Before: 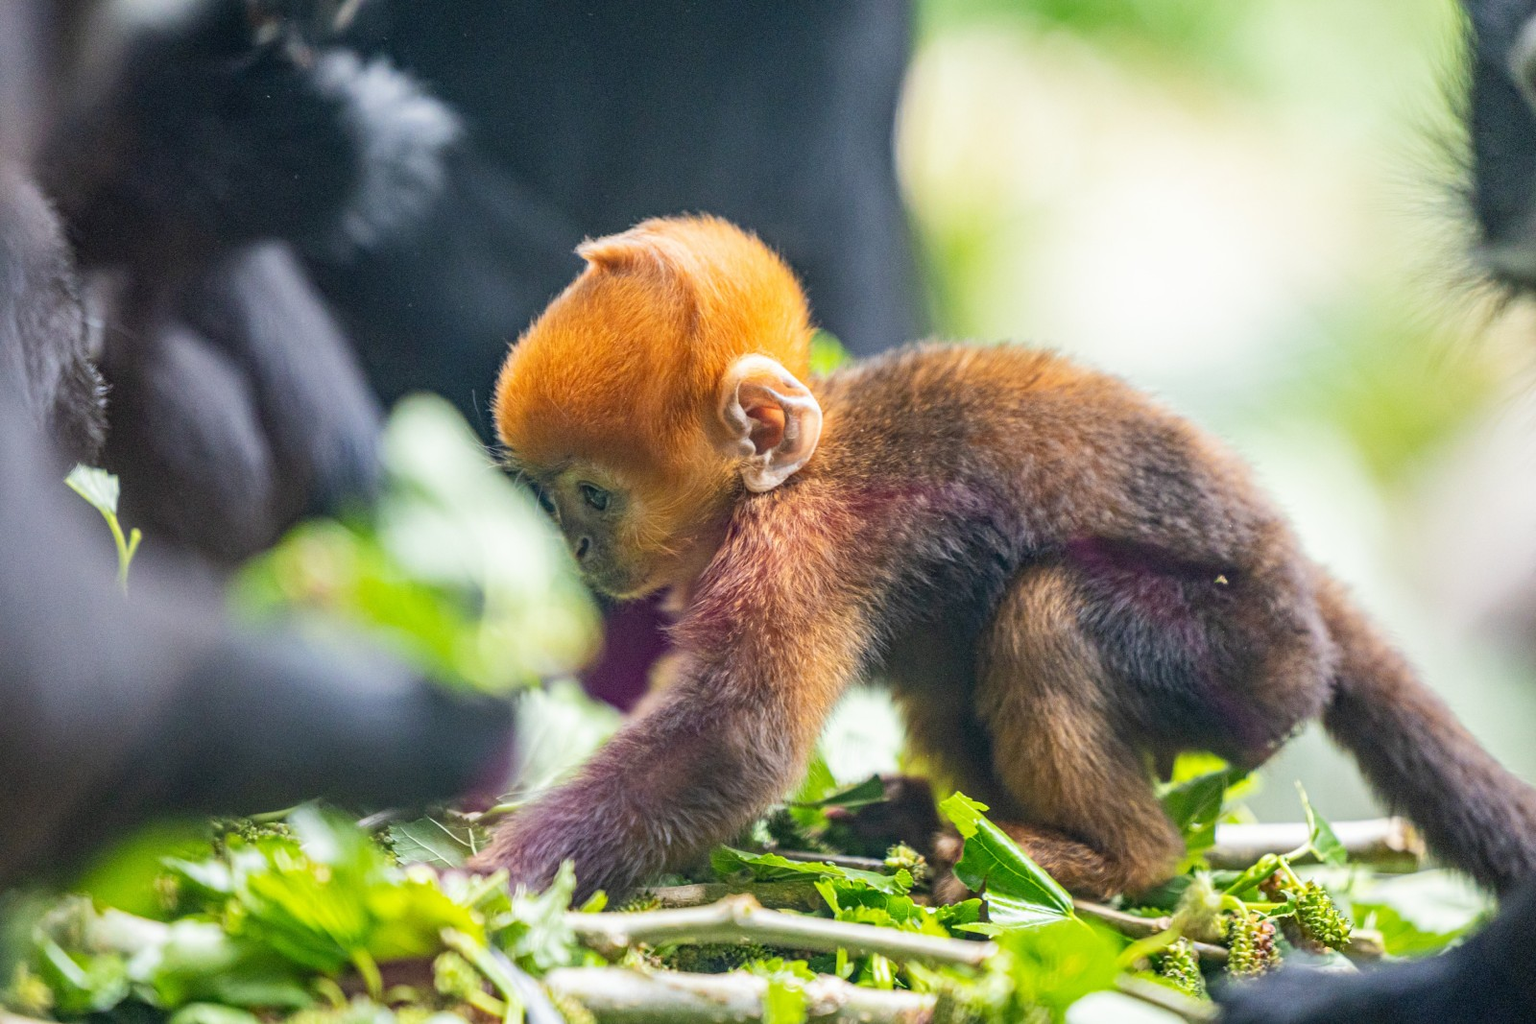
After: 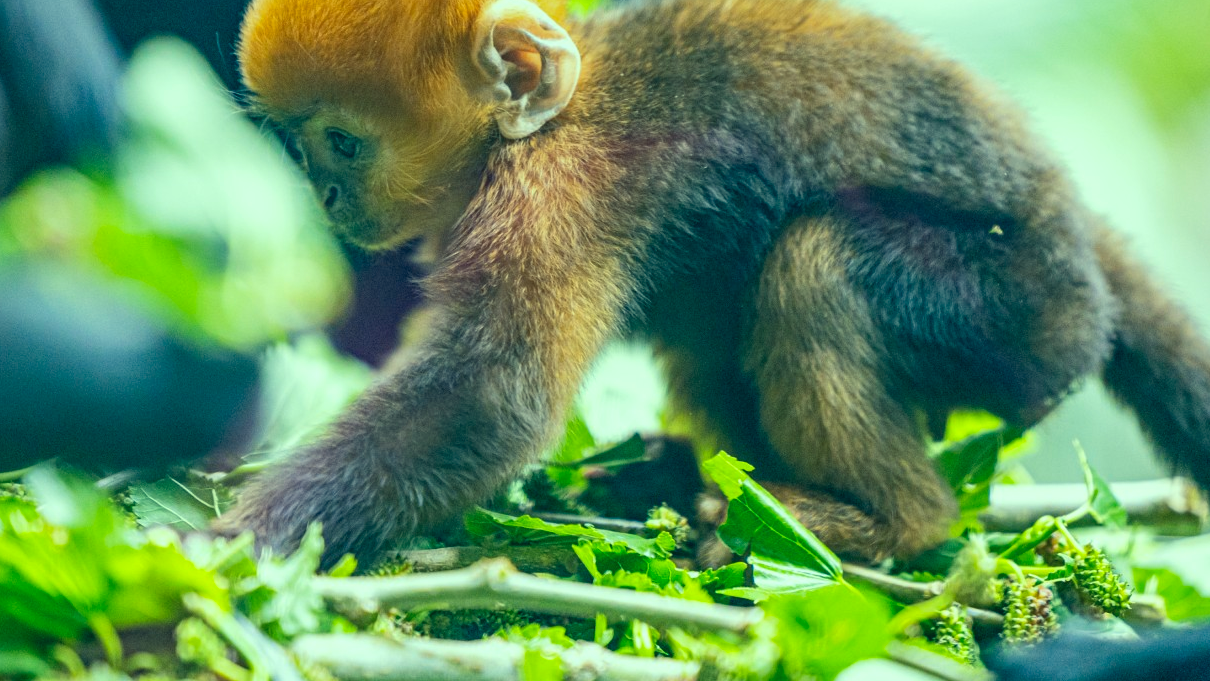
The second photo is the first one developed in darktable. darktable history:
color correction: highlights a* -20.08, highlights b* 9.8, shadows a* -20.4, shadows b* -10.76
crop and rotate: left 17.299%, top 35.115%, right 7.015%, bottom 1.024%
contrast equalizer: y [[0.5 ×6], [0.5 ×6], [0.5, 0.5, 0.501, 0.545, 0.707, 0.863], [0 ×6], [0 ×6]]
